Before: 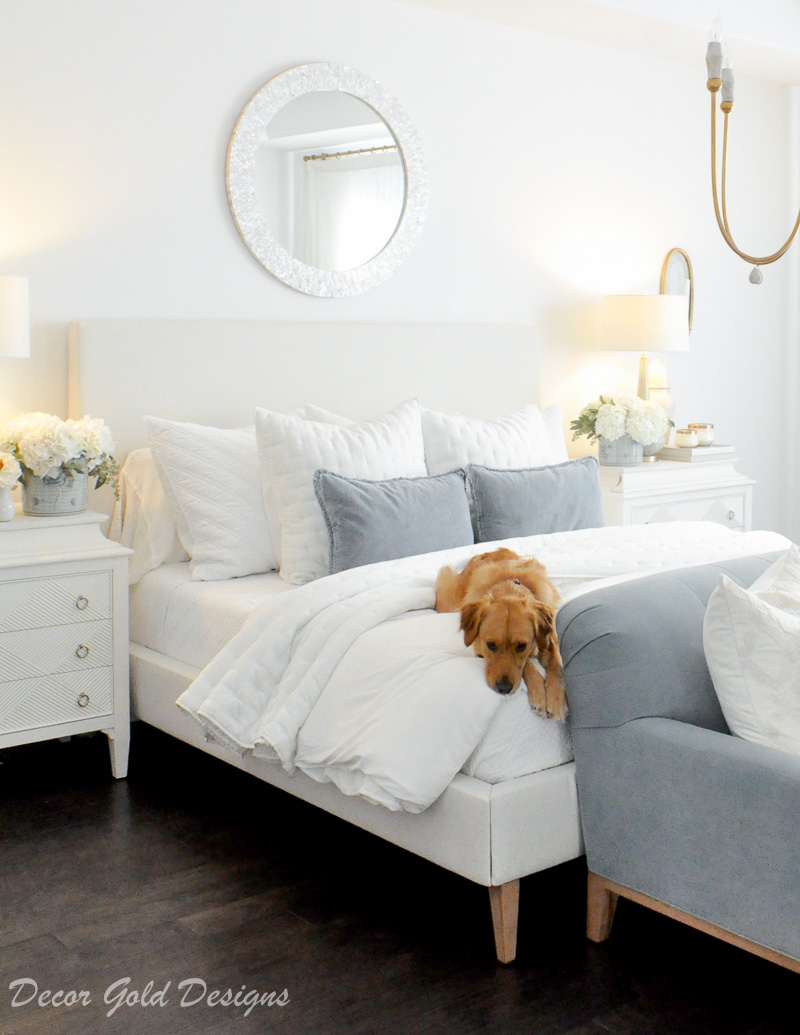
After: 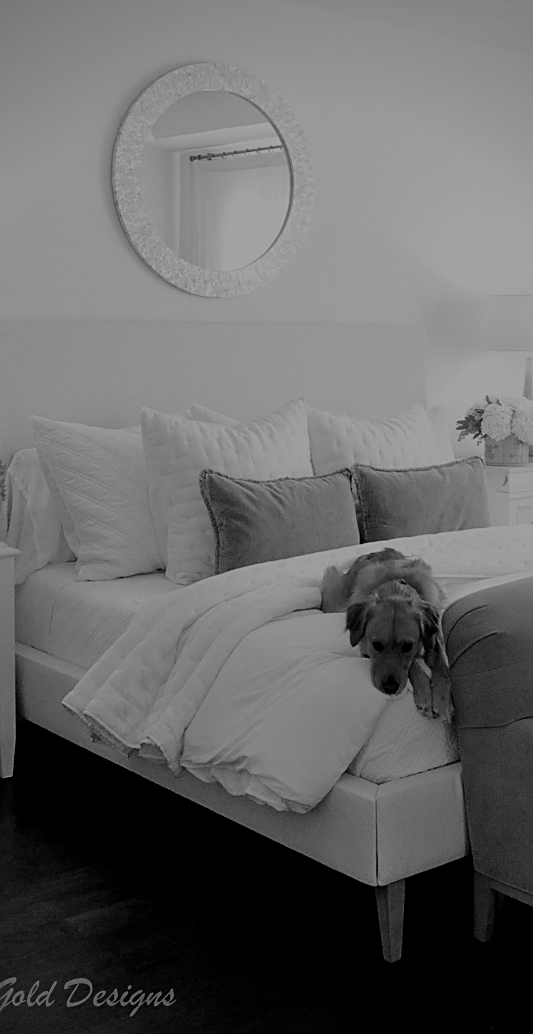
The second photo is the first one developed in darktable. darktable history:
color correction: highlights a* -0.772, highlights b* -8.92
vignetting: on, module defaults
exposure: black level correction 0.001, exposure 0.014 EV, compensate highlight preservation false
crop and rotate: left 14.292%, right 19.041%
monochrome: a 32, b 64, size 2.3
sharpen: on, module defaults
filmic rgb: black relative exposure -7.65 EV, white relative exposure 4.56 EV, hardness 3.61, color science v6 (2022)
contrast brightness saturation: contrast -0.03, brightness -0.59, saturation -1
